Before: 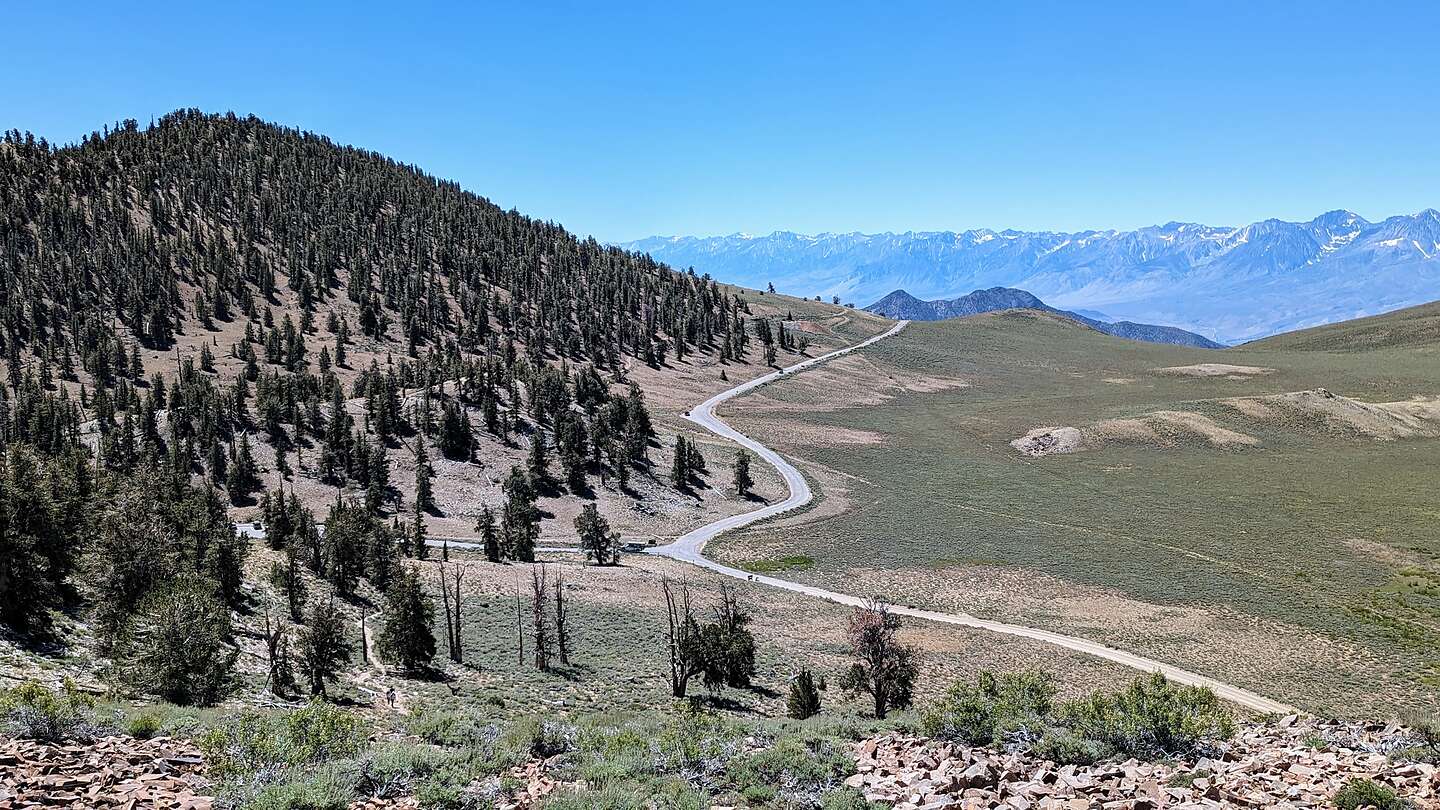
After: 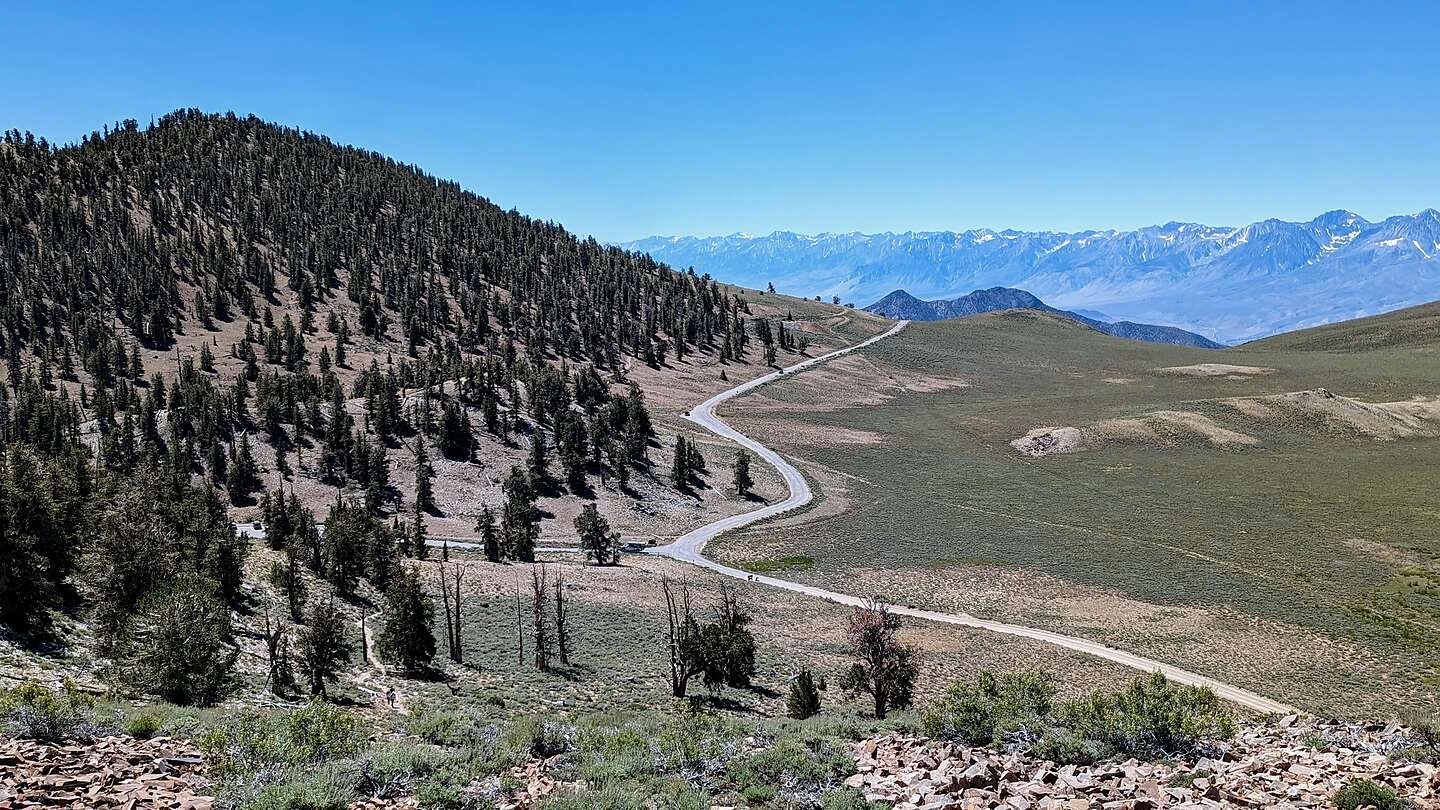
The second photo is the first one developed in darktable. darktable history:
contrast brightness saturation: brightness -0.09
white balance: emerald 1
